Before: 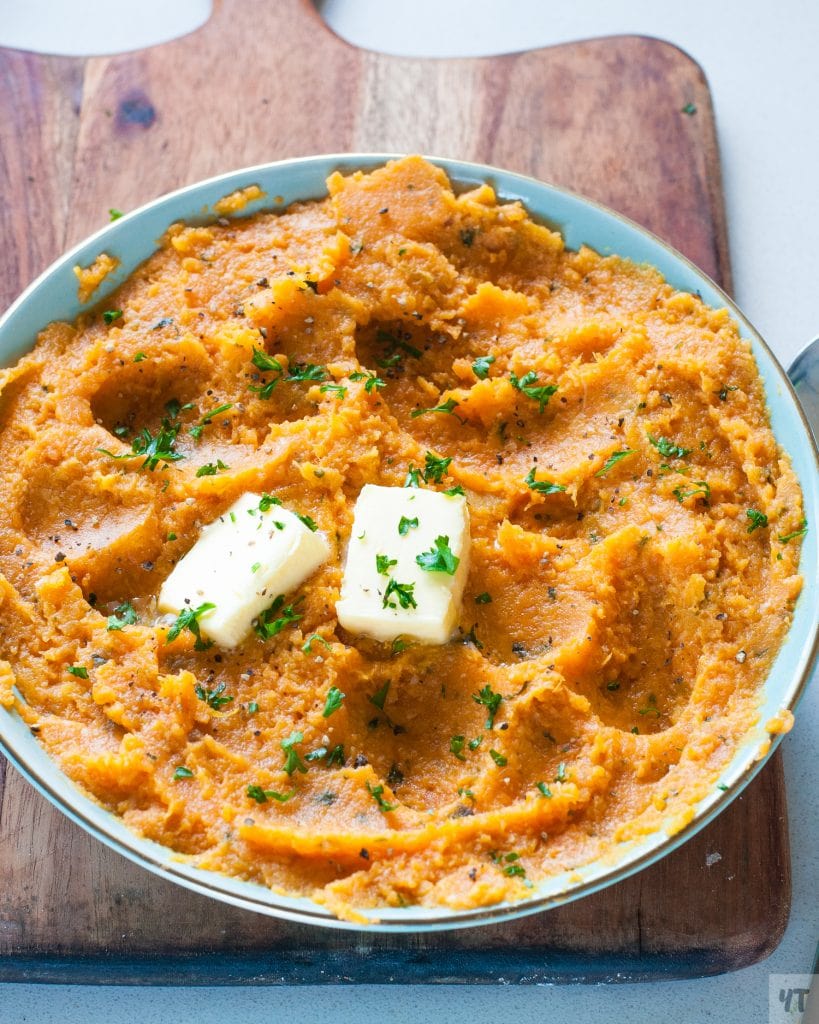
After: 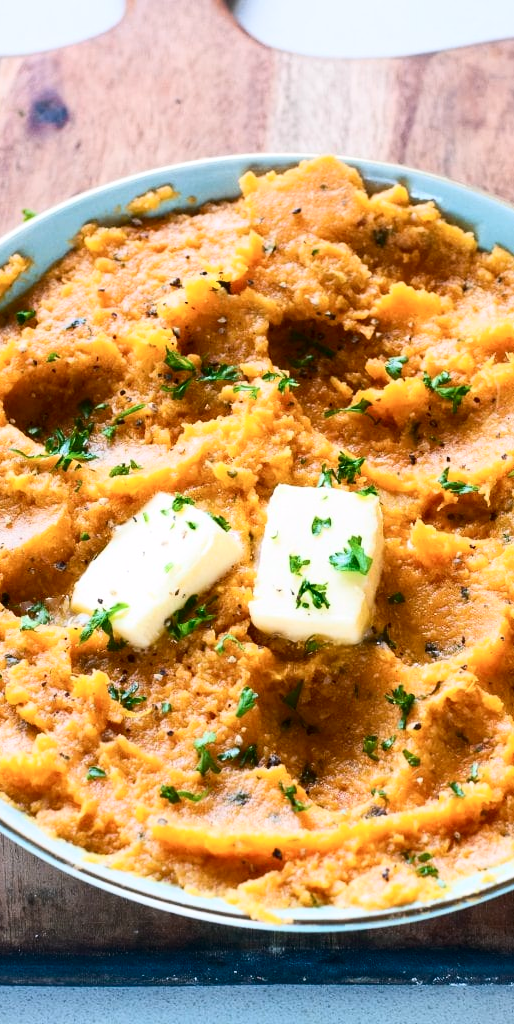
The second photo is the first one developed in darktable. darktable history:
crop: left 10.644%, right 26.528%
white balance: red 1.009, blue 1.027
contrast brightness saturation: contrast 0.28
